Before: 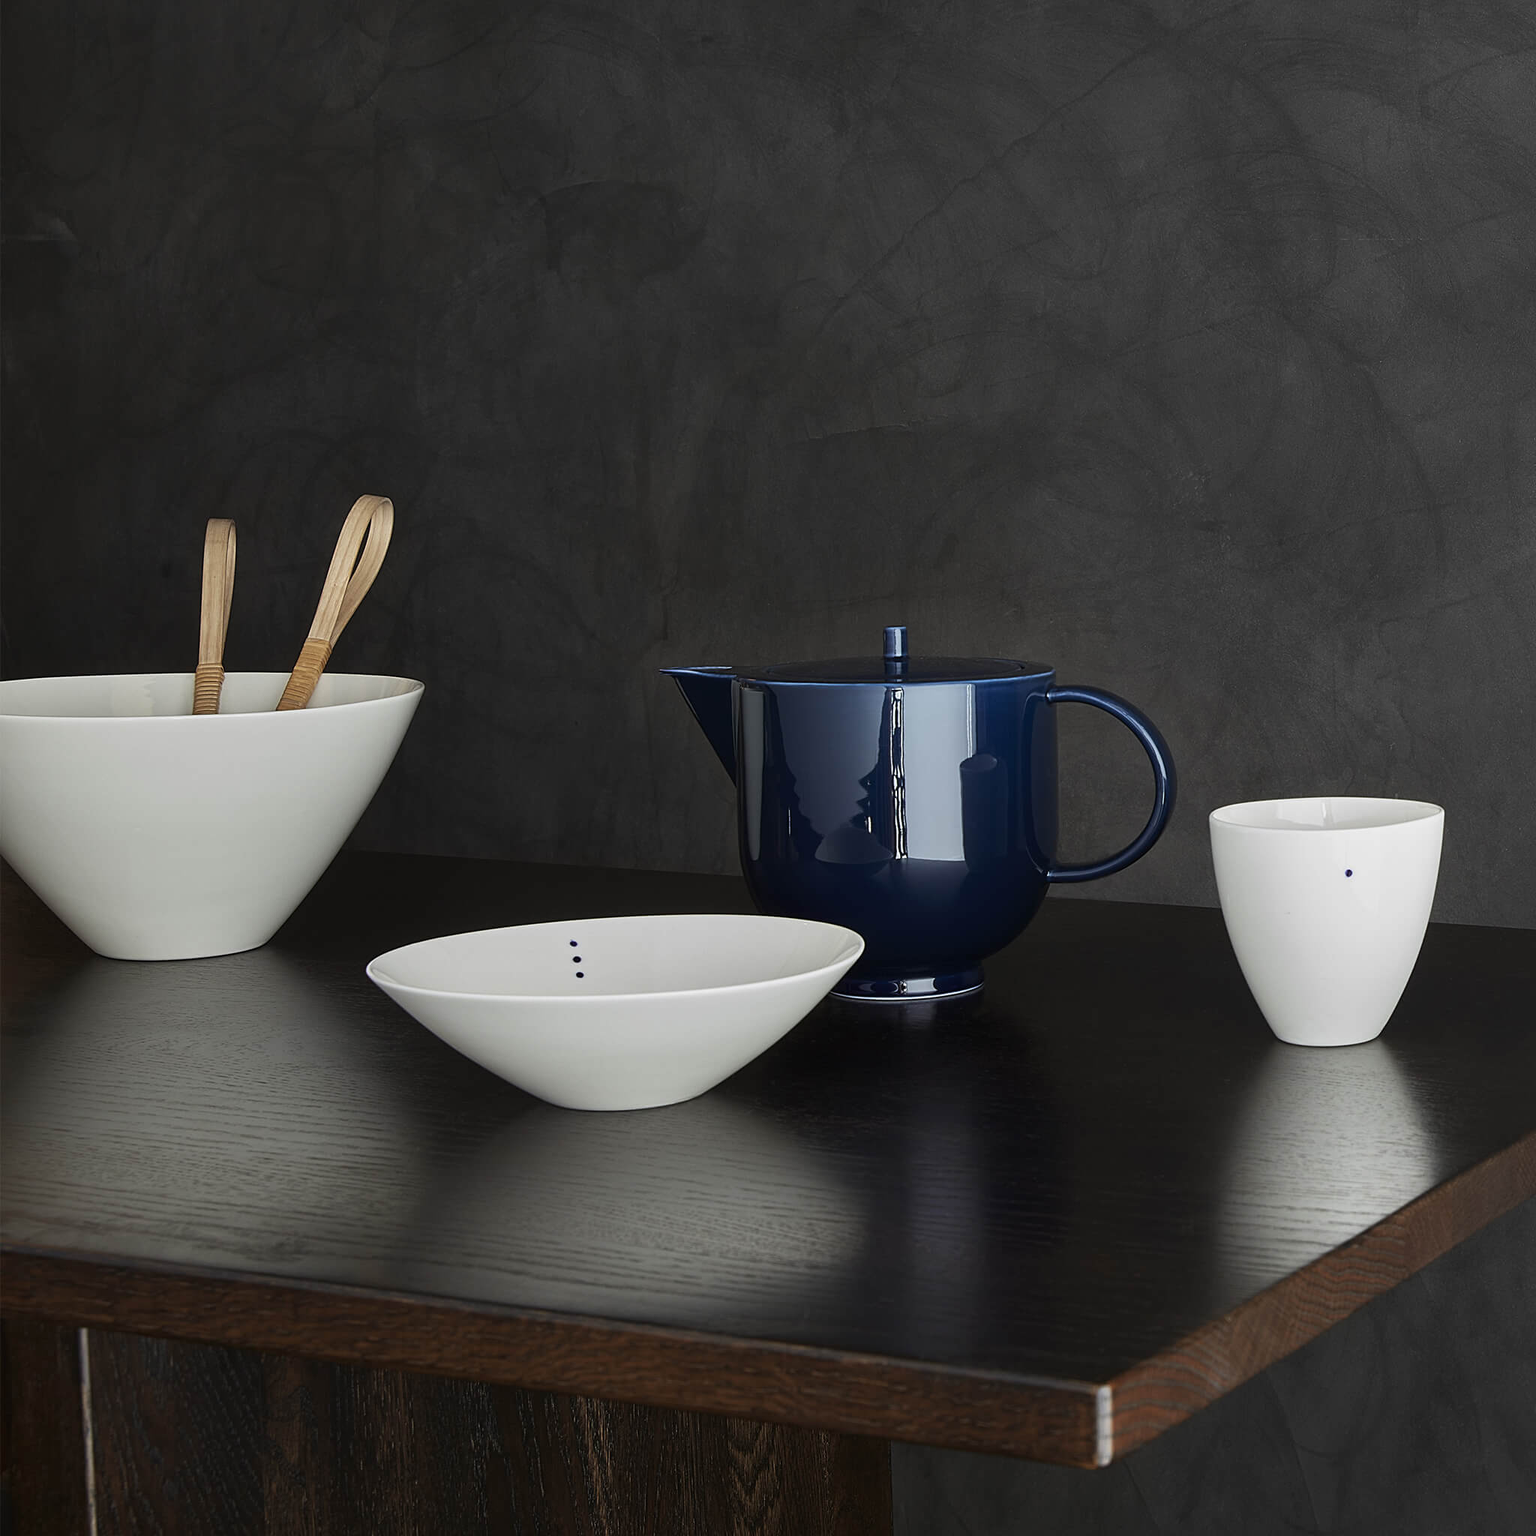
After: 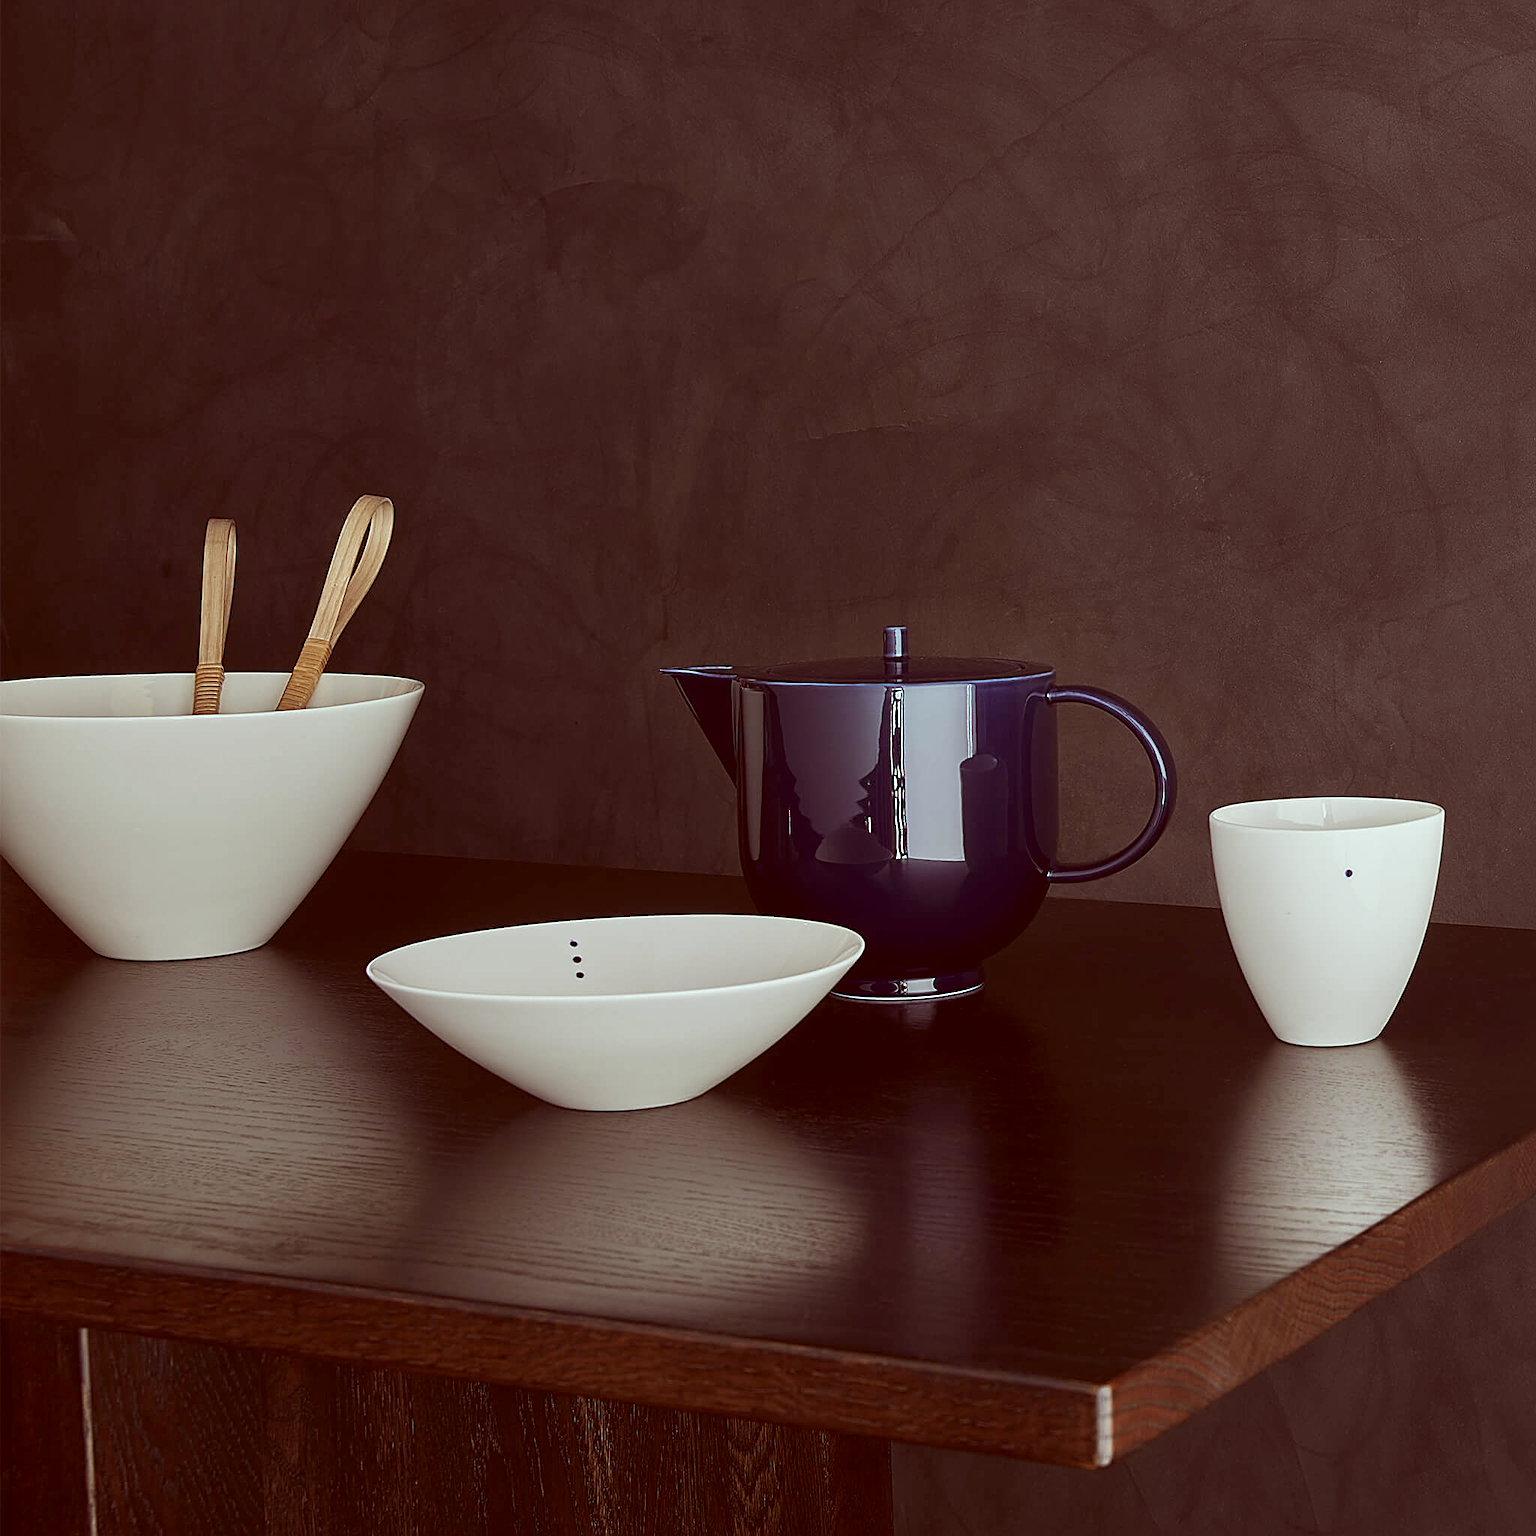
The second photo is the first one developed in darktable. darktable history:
color correction: highlights a* -7.23, highlights b* -0.161, shadows a* 20.08, shadows b* 11.73
sharpen: on, module defaults
